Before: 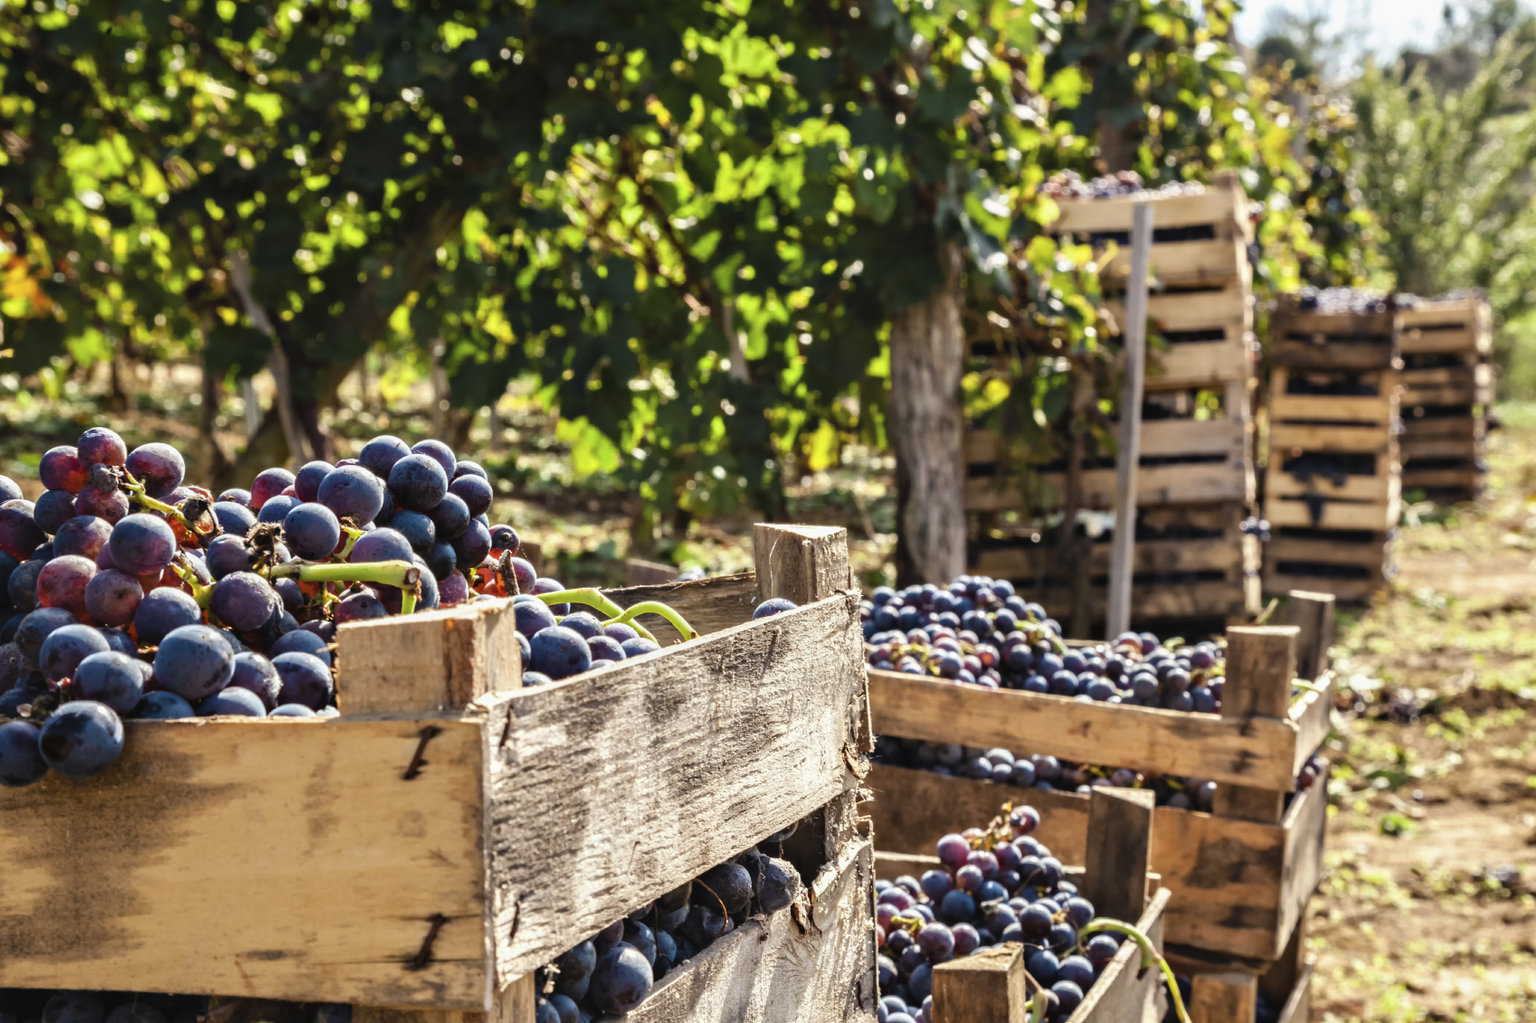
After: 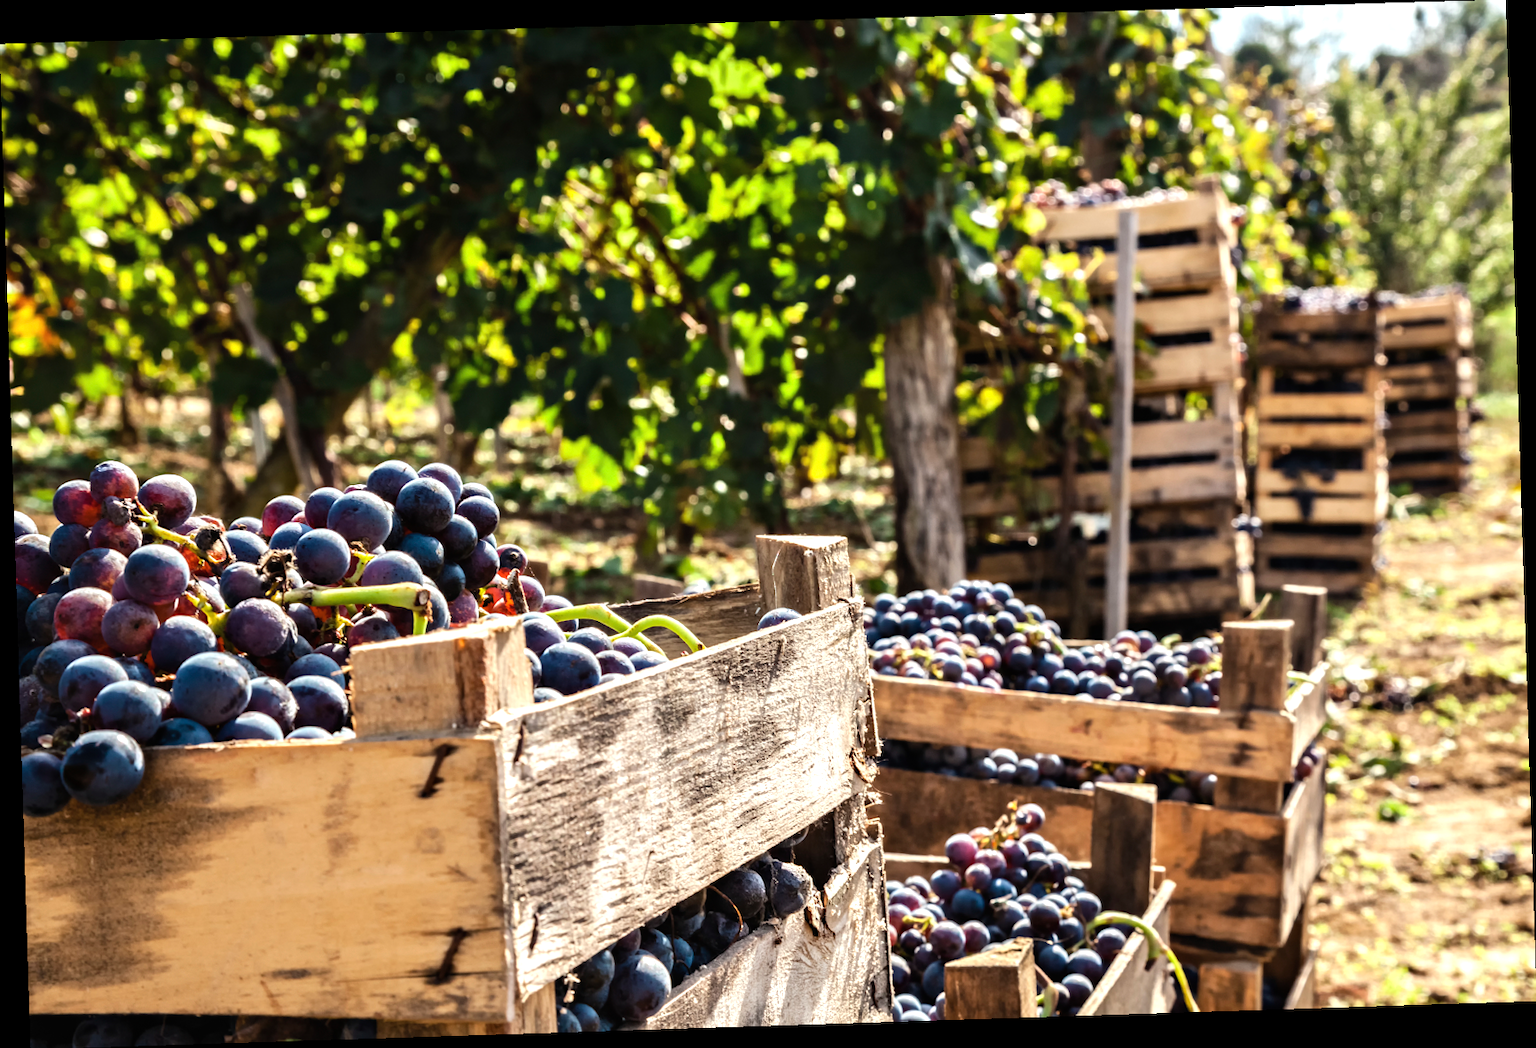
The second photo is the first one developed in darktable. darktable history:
rotate and perspective: rotation -1.77°, lens shift (horizontal) 0.004, automatic cropping off
tone equalizer: -8 EV -0.417 EV, -7 EV -0.389 EV, -6 EV -0.333 EV, -5 EV -0.222 EV, -3 EV 0.222 EV, -2 EV 0.333 EV, -1 EV 0.389 EV, +0 EV 0.417 EV, edges refinement/feathering 500, mask exposure compensation -1.57 EV, preserve details no
